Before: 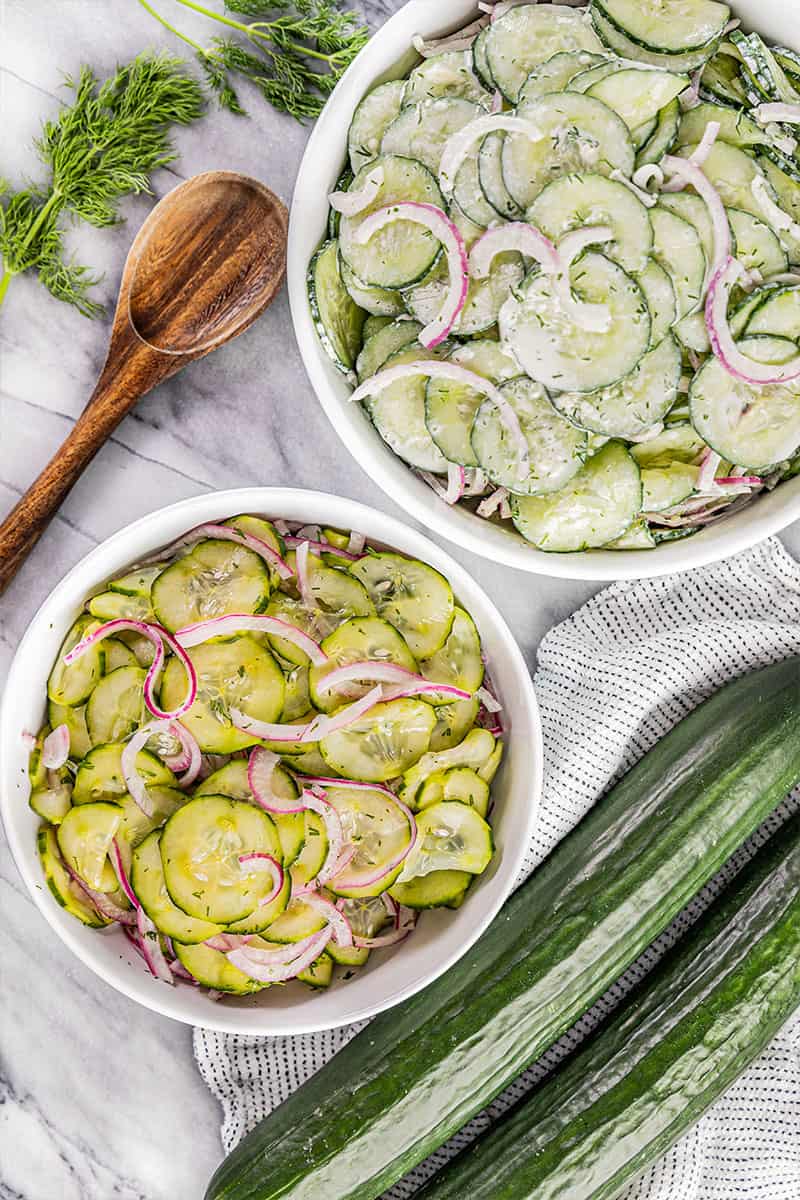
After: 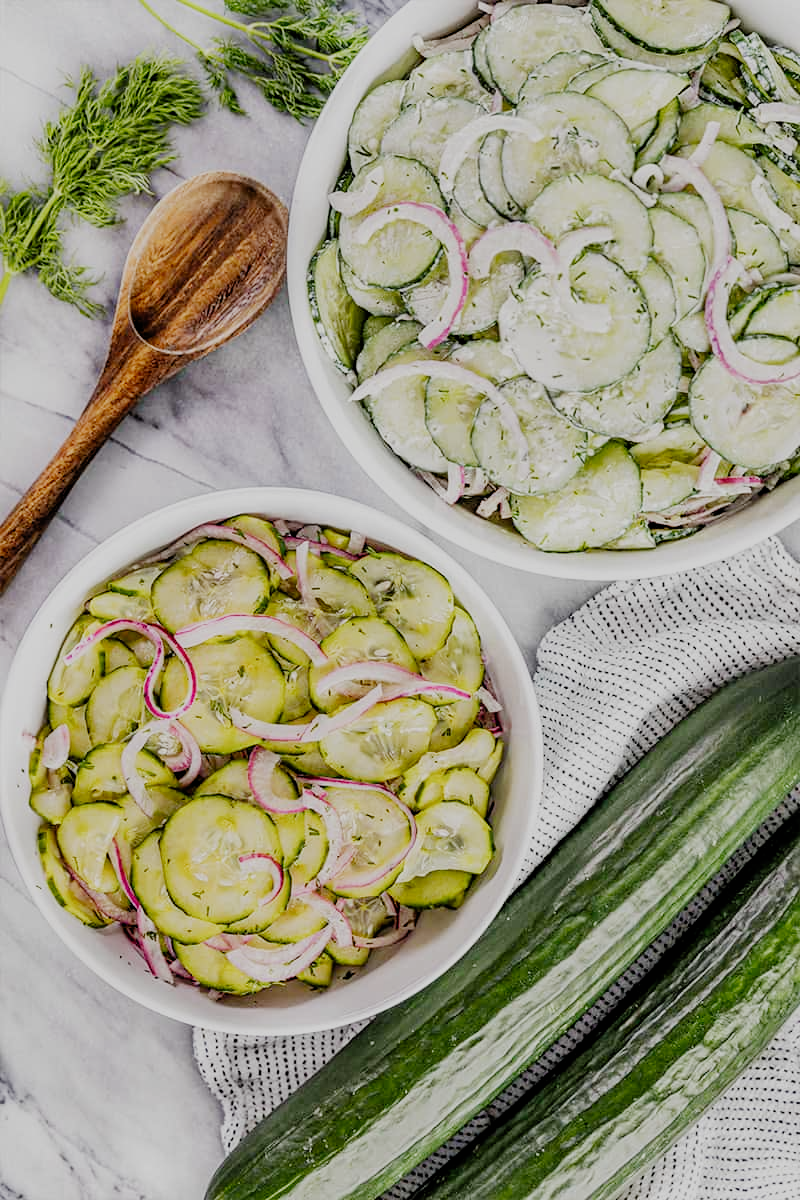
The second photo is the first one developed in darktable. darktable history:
filmic rgb: black relative exposure -6.68 EV, white relative exposure 4.56 EV, threshold 3.04 EV, hardness 3.23, add noise in highlights 0.001, preserve chrominance no, color science v3 (2019), use custom middle-gray values true, contrast in highlights soft, enable highlight reconstruction true
